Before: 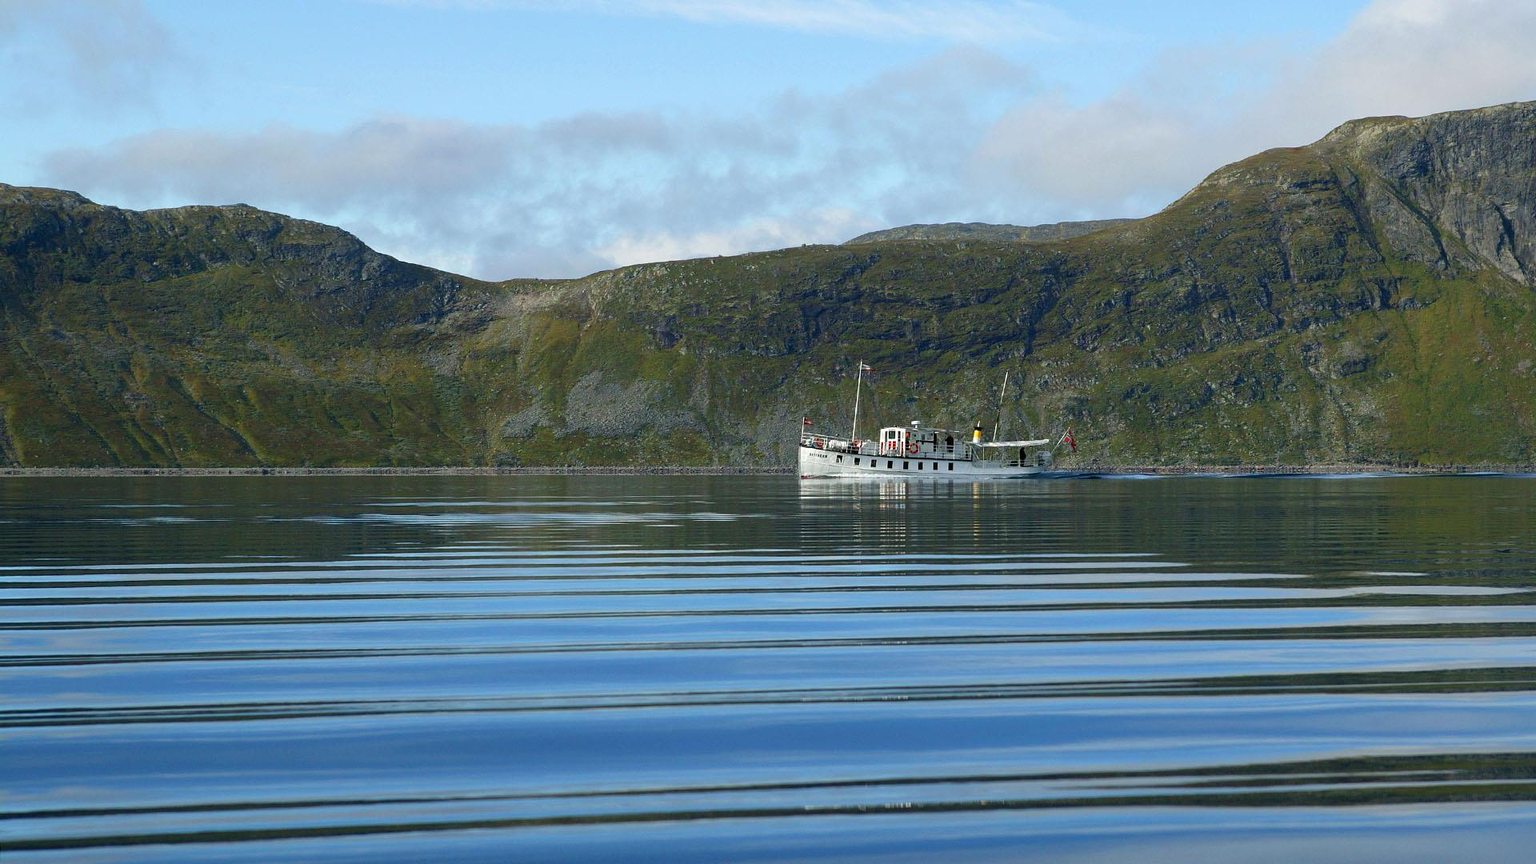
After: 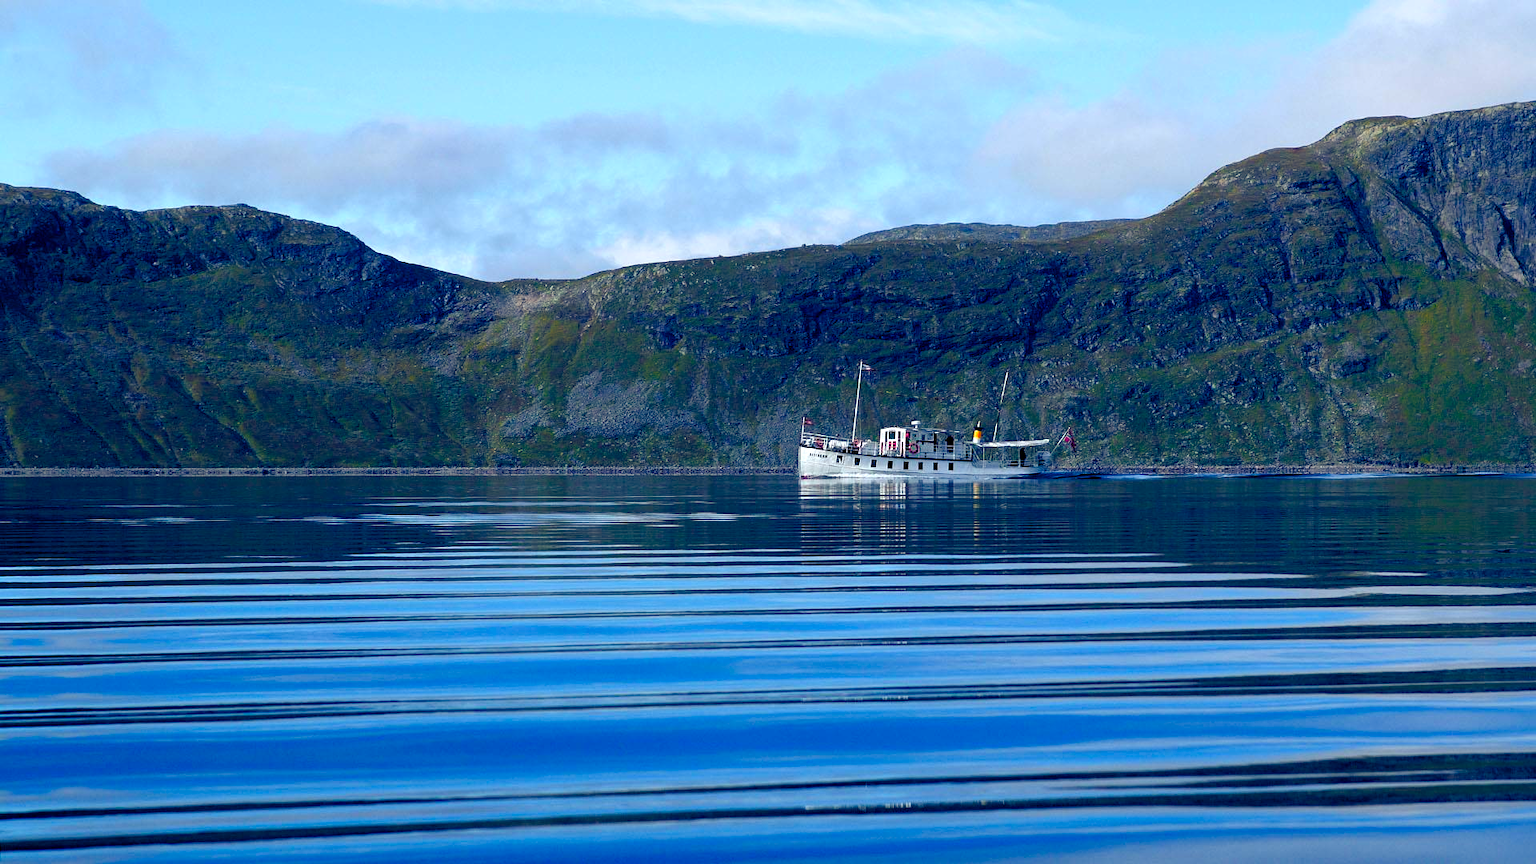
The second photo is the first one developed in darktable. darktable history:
color zones: curves: ch1 [(0.24, 0.629) (0.75, 0.5)]; ch2 [(0.255, 0.454) (0.745, 0.491)], mix 102.12%
color balance rgb: shadows lift › luminance -41.13%, shadows lift › chroma 14.13%, shadows lift › hue 260°, power › luminance -3.76%, power › chroma 0.56%, power › hue 40.37°, highlights gain › luminance 16.81%, highlights gain › chroma 2.94%, highlights gain › hue 260°, global offset › luminance -0.29%, global offset › chroma 0.31%, global offset › hue 260°, perceptual saturation grading › global saturation 20%, perceptual saturation grading › highlights -13.92%, perceptual saturation grading › shadows 50%
